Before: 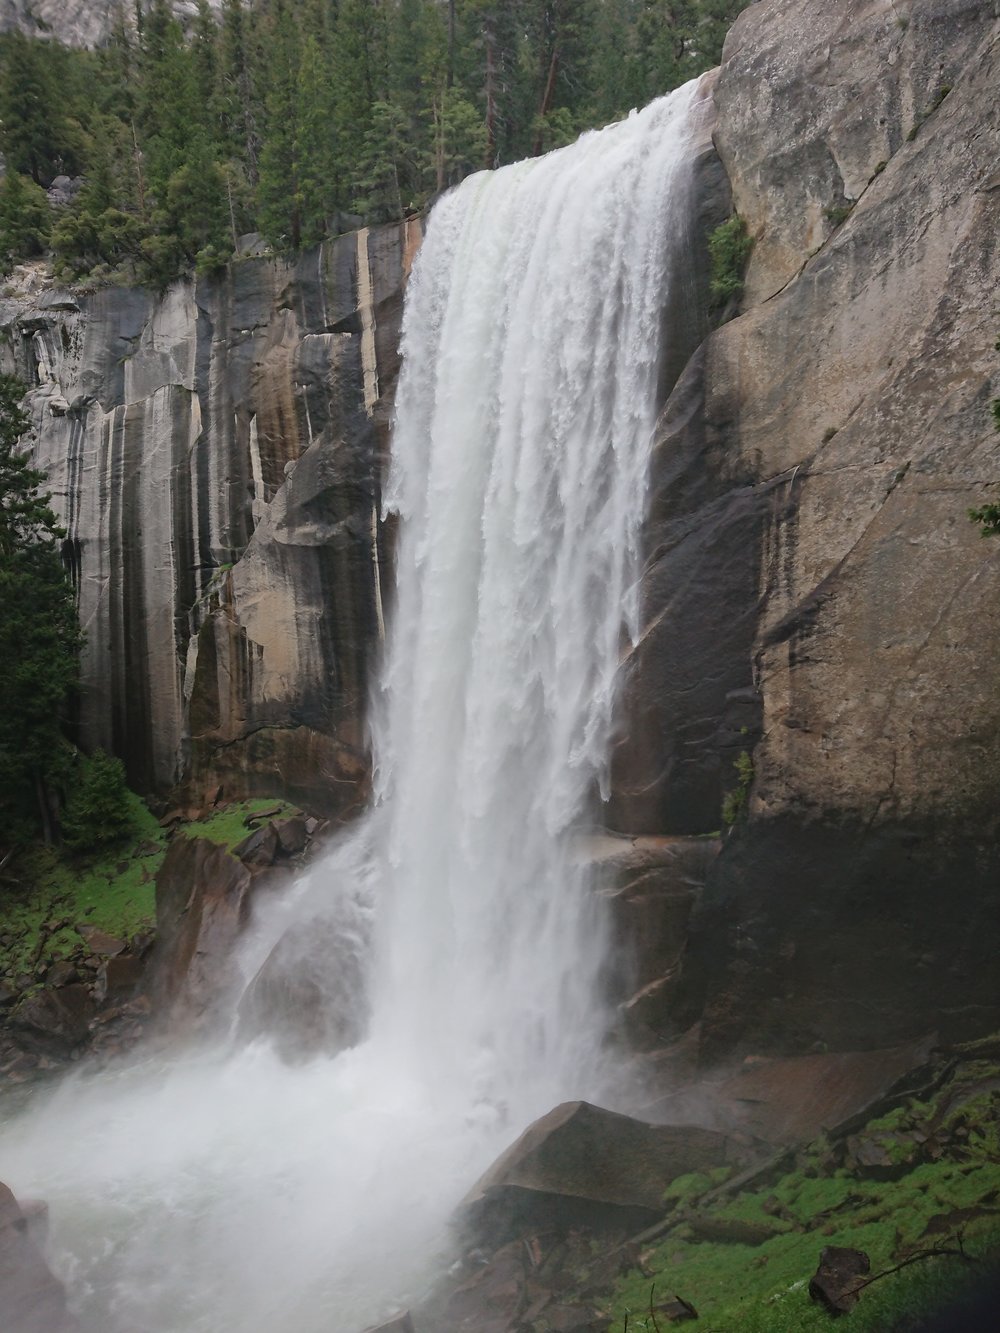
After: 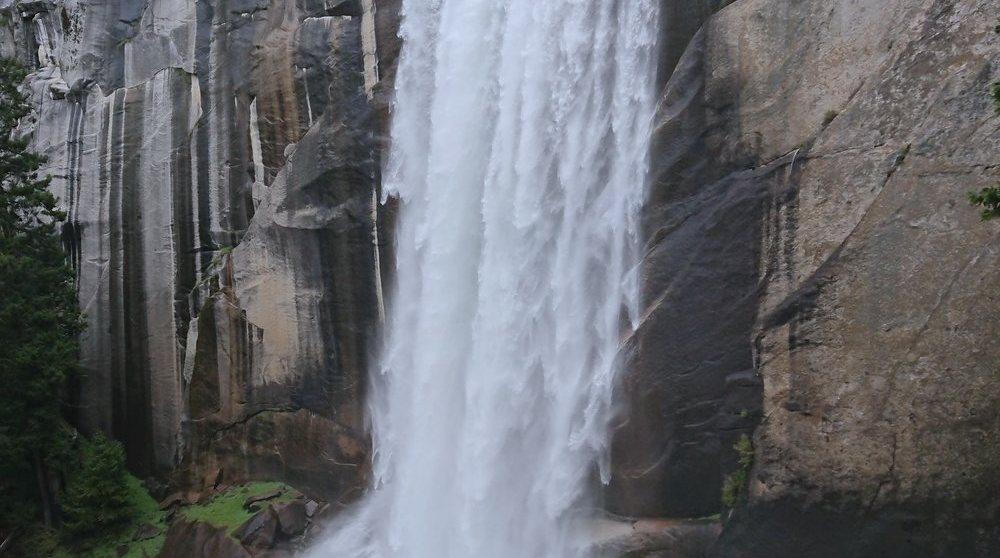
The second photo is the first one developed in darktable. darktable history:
crop and rotate: top 23.84%, bottom 34.294%
base curve: curves: ch0 [(0, 0) (0.283, 0.295) (1, 1)], preserve colors none
white balance: red 0.954, blue 1.079
